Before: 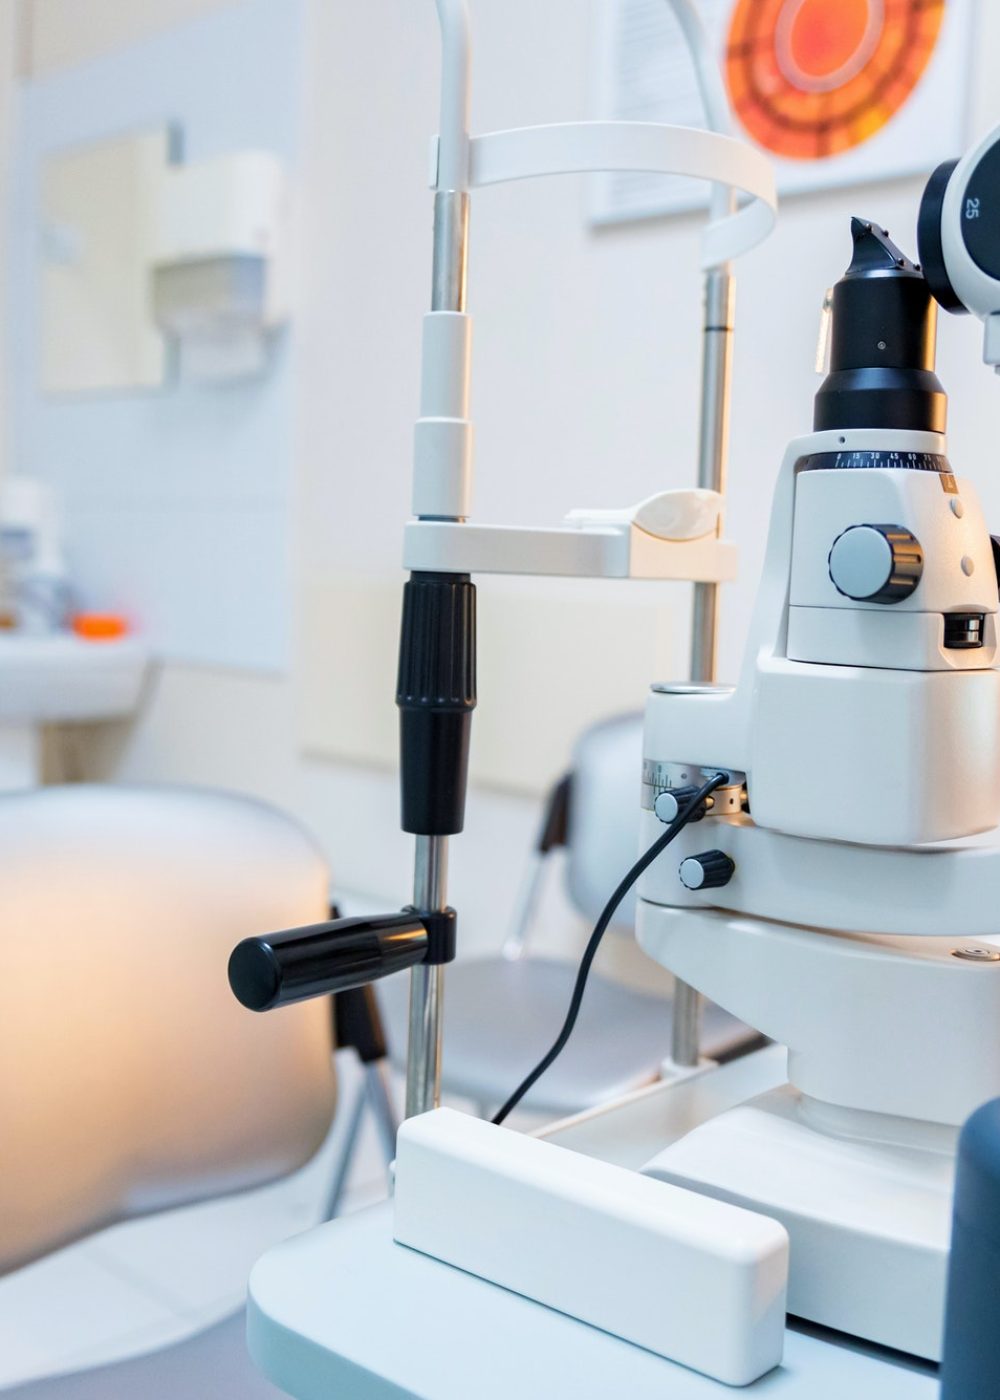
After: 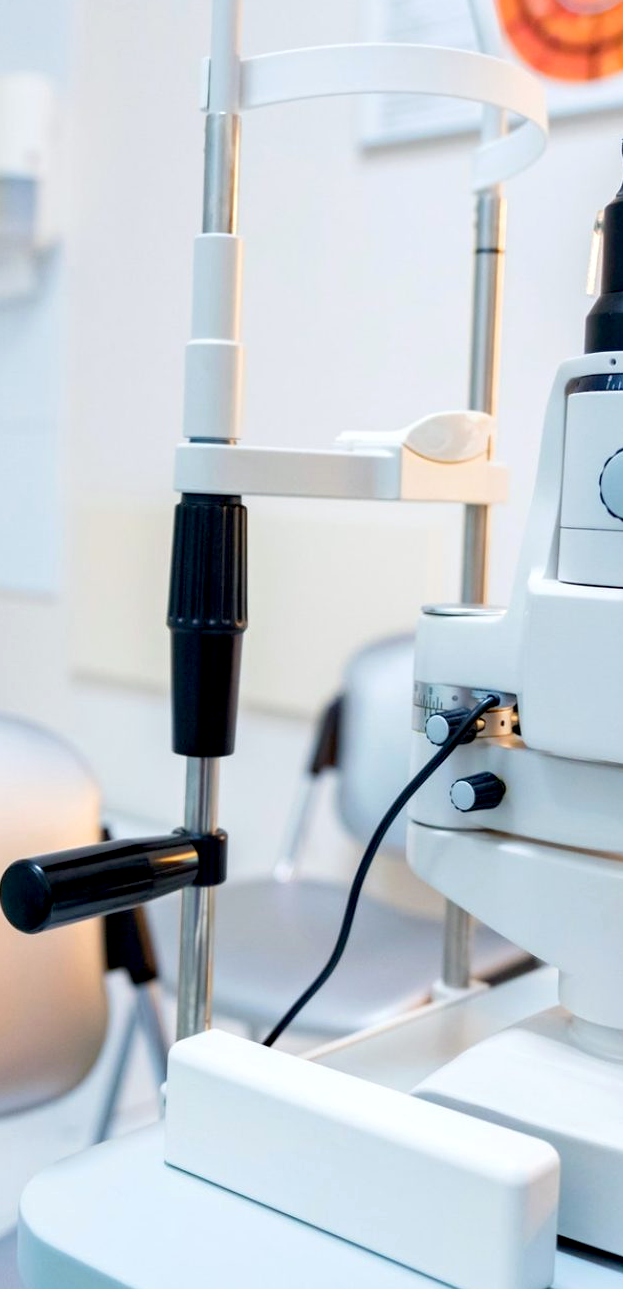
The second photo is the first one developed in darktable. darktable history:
crop and rotate: left 22.918%, top 5.629%, right 14.711%, bottom 2.247%
exposure: black level correction 0.009, exposure 0.119 EV, compensate highlight preservation false
